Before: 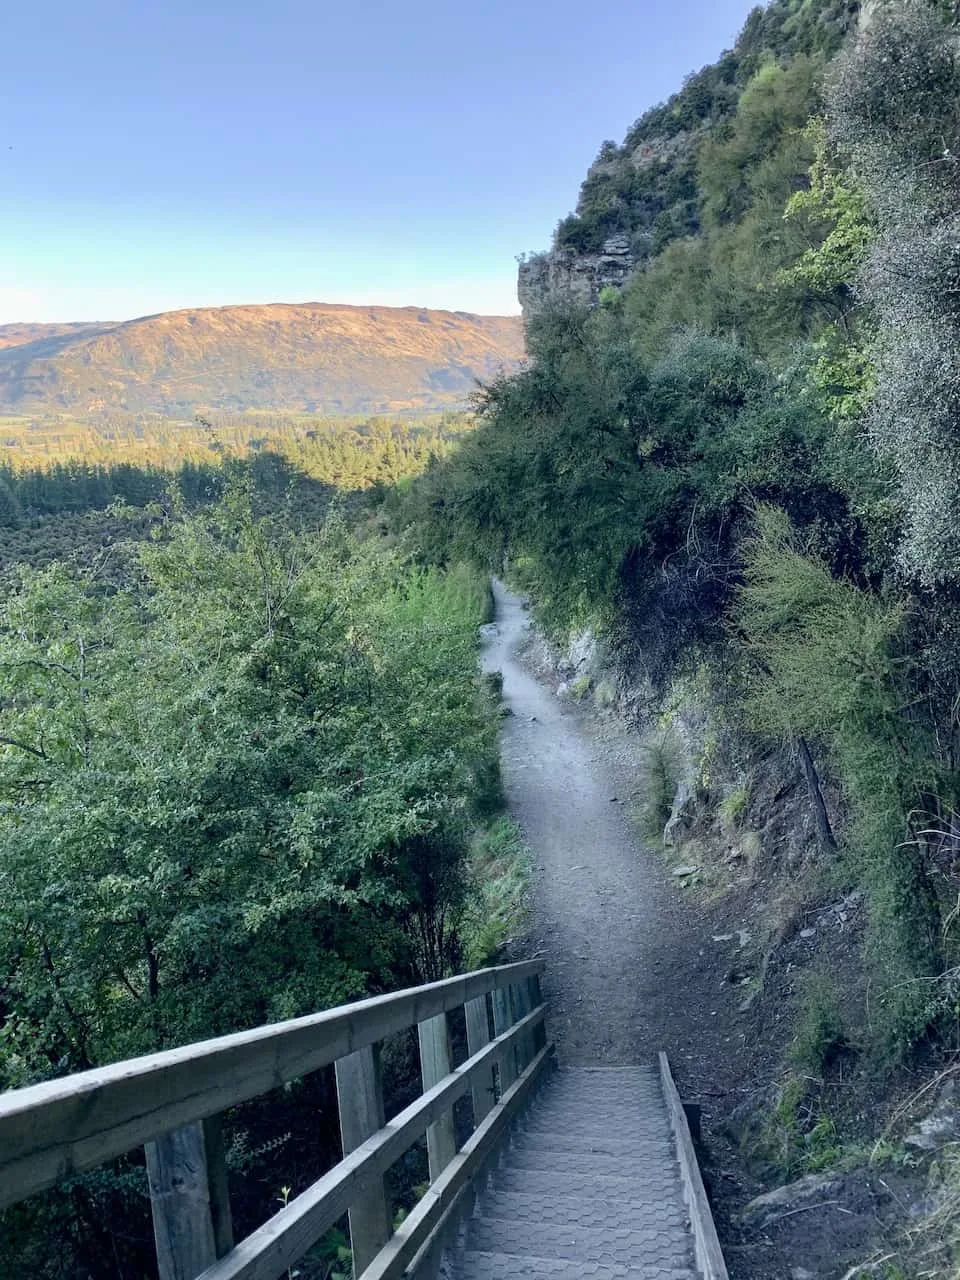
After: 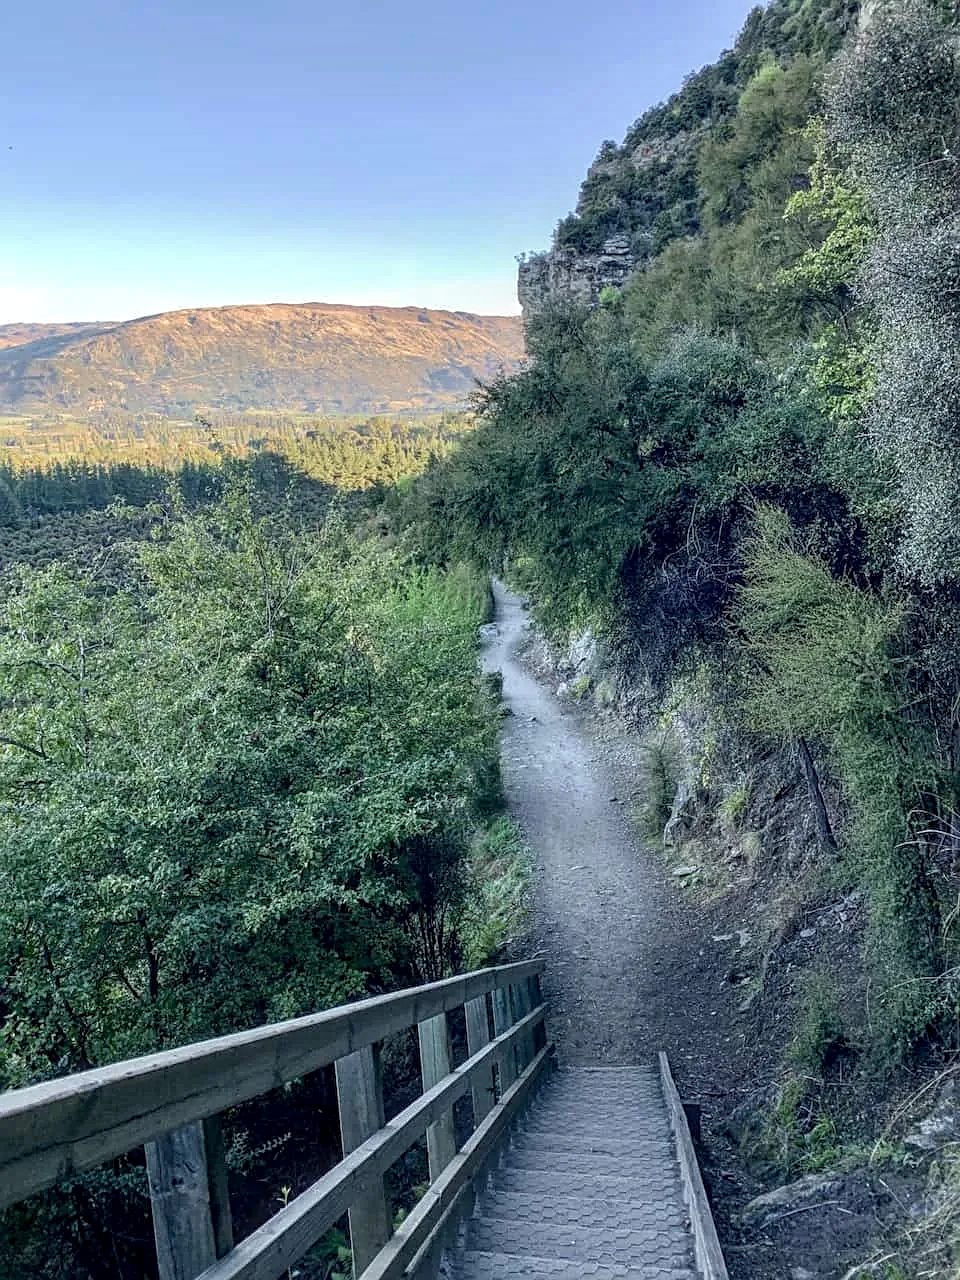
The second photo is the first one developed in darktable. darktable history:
sharpen: on, module defaults
local contrast: highlights 3%, shadows 7%, detail 133%
